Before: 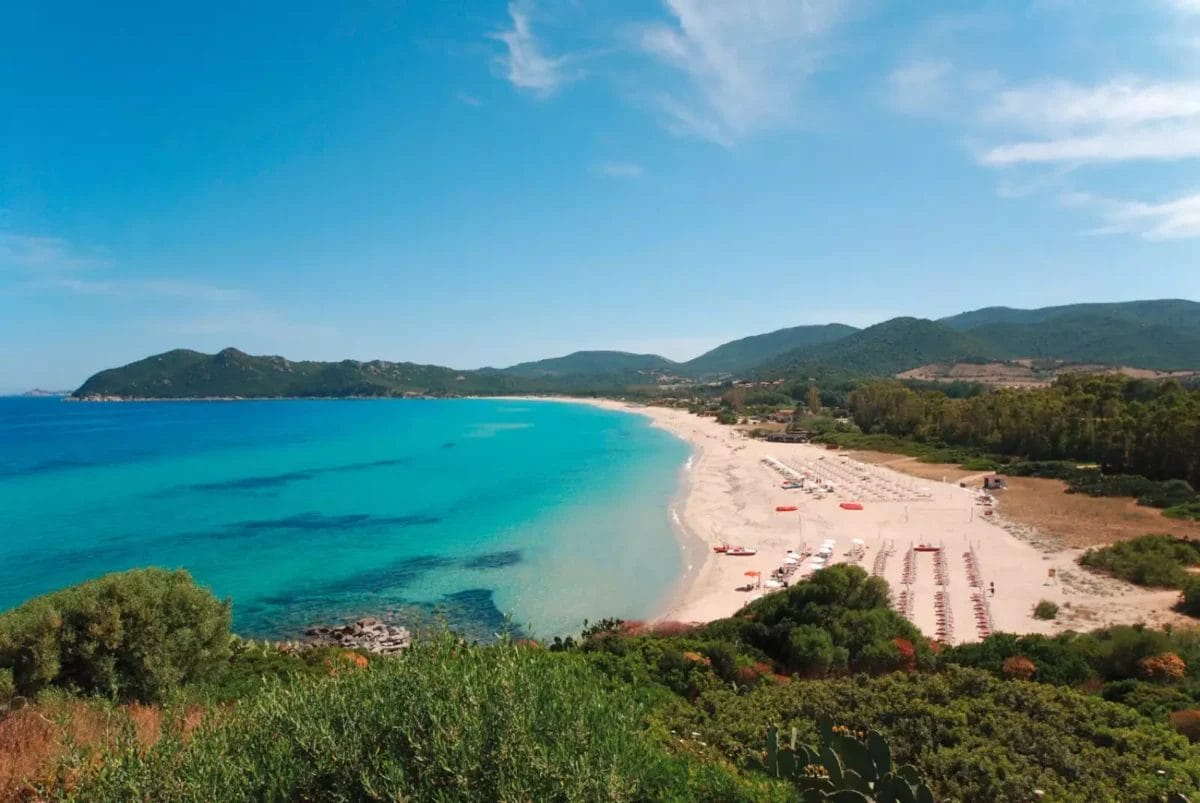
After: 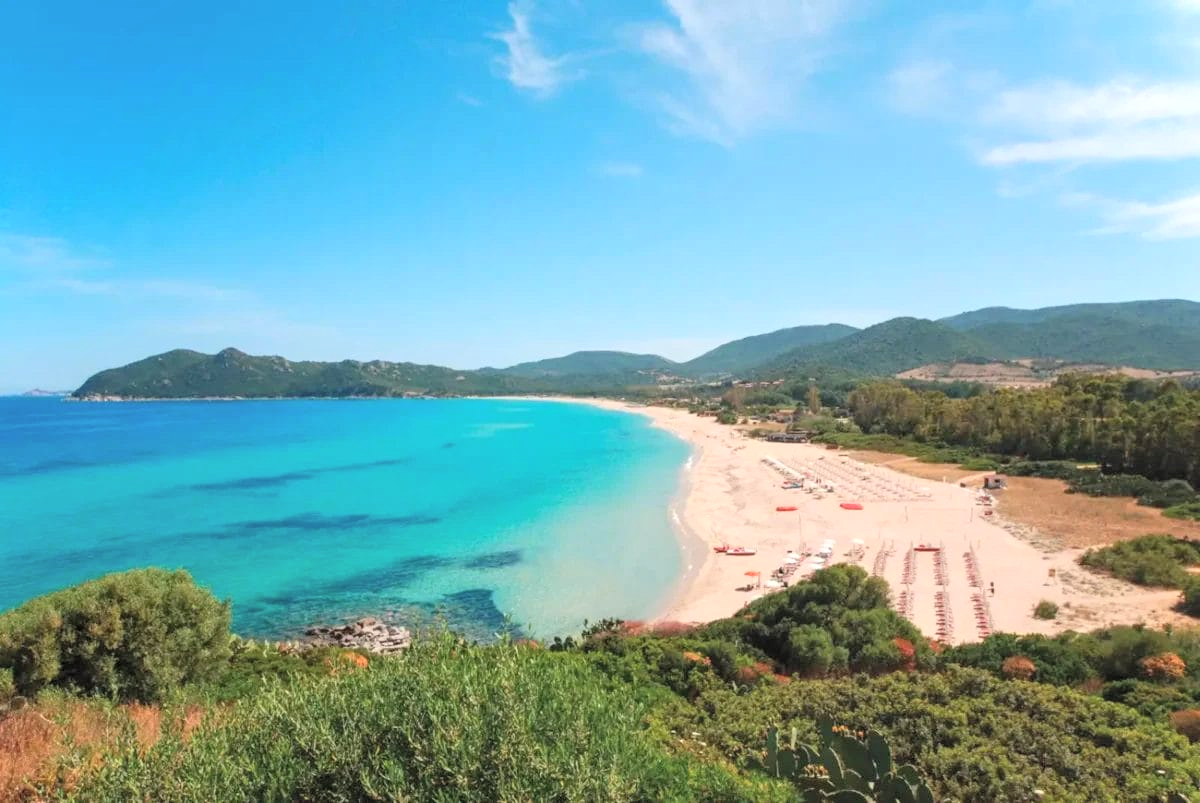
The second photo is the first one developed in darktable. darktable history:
contrast brightness saturation: contrast 0.1, brightness 0.3, saturation 0.14
local contrast: on, module defaults
